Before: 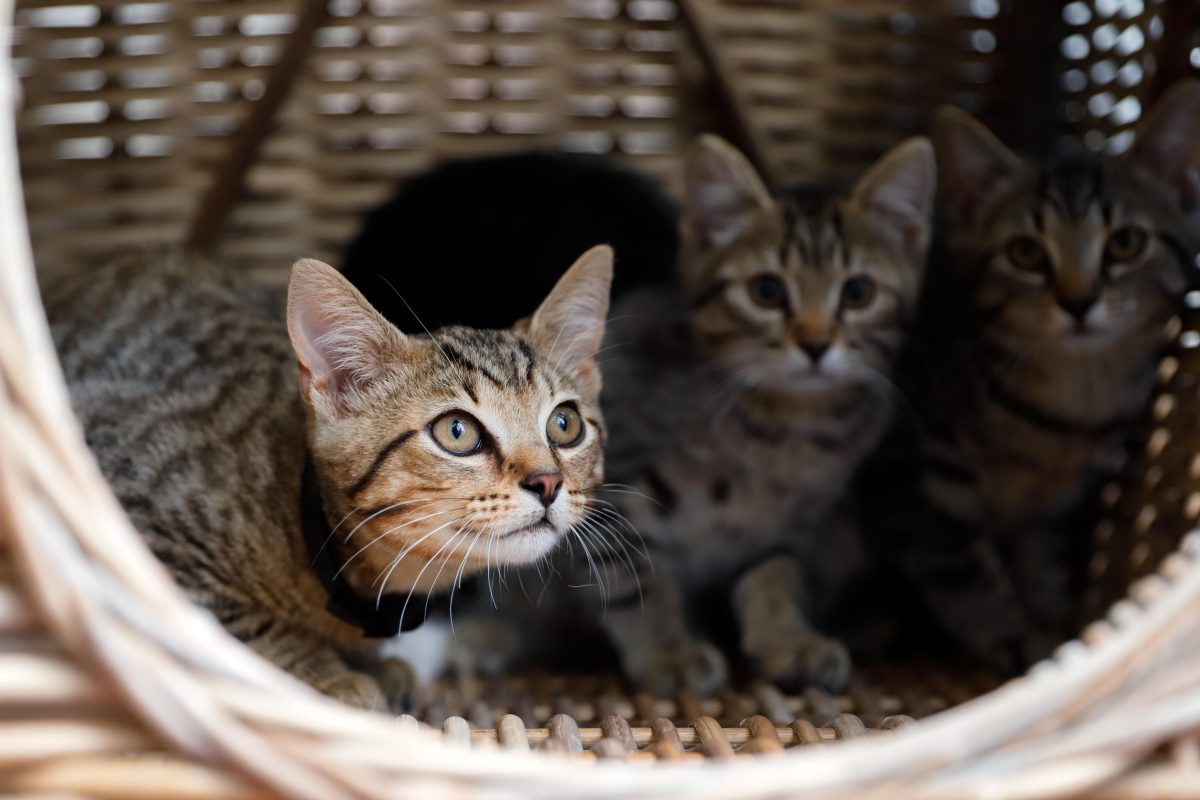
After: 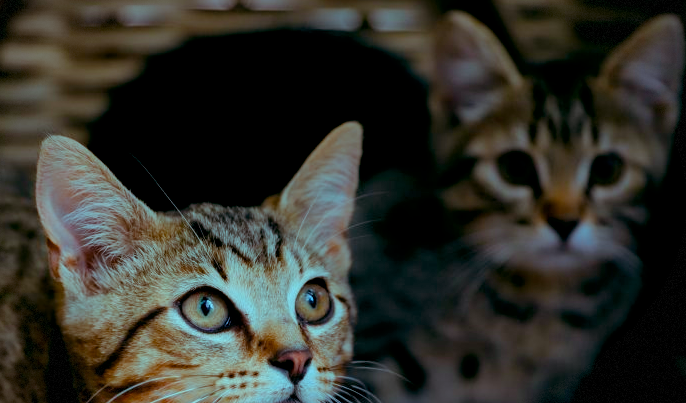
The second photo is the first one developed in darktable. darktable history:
color balance rgb: shadows lift › luminance -7.7%, shadows lift › chroma 2.13%, shadows lift › hue 165.27°, power › luminance -7.77%, power › chroma 1.34%, power › hue 330.55°, highlights gain › luminance -33.33%, highlights gain › chroma 5.68%, highlights gain › hue 217.2°, global offset › luminance -0.33%, global offset › chroma 0.11%, global offset › hue 165.27°, perceptual saturation grading › global saturation 27.72%, perceptual saturation grading › highlights -25%, perceptual saturation grading › mid-tones 25%, perceptual saturation grading › shadows 50%
vignetting: fall-off start 100%, brightness -0.406, saturation -0.3, width/height ratio 1.324, dithering 8-bit output, unbound false
crop: left 20.932%, top 15.471%, right 21.848%, bottom 34.081%
velvia: strength 10%
local contrast: mode bilateral grid, contrast 20, coarseness 50, detail 150%, midtone range 0.2
